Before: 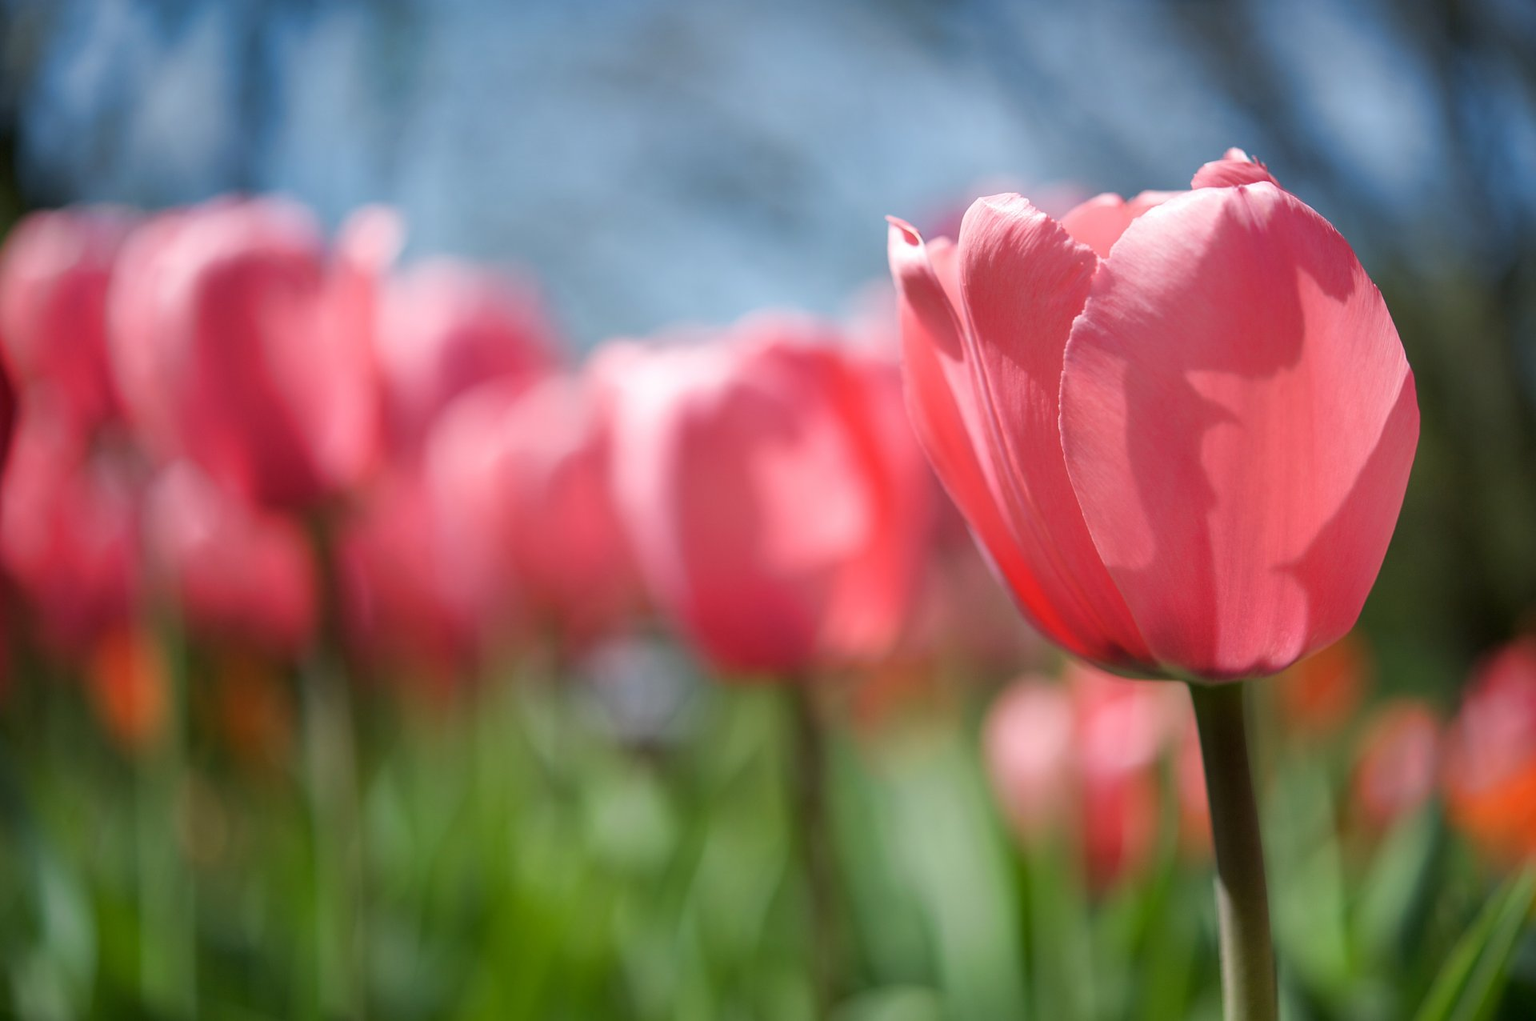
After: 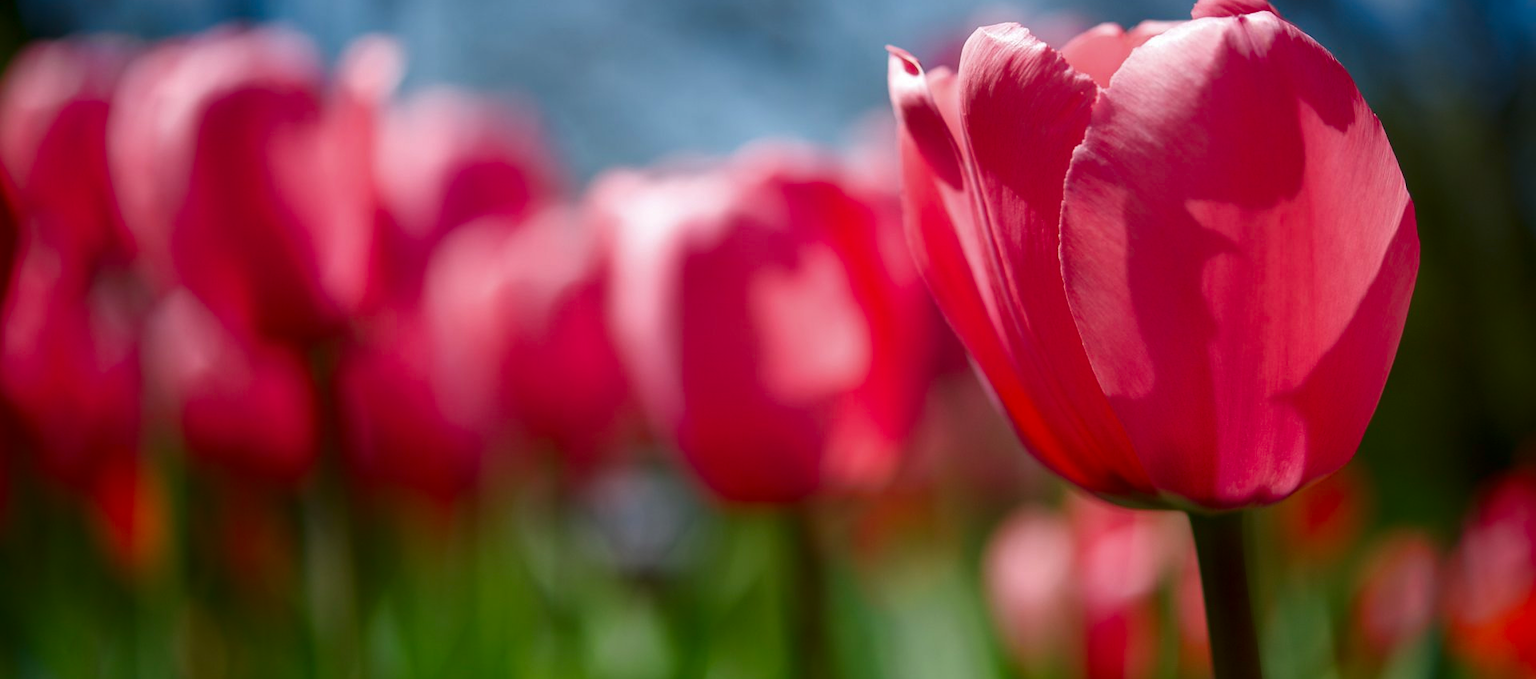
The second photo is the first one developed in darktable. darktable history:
crop: top 16.727%, bottom 16.727%
contrast brightness saturation: brightness -0.25, saturation 0.2
